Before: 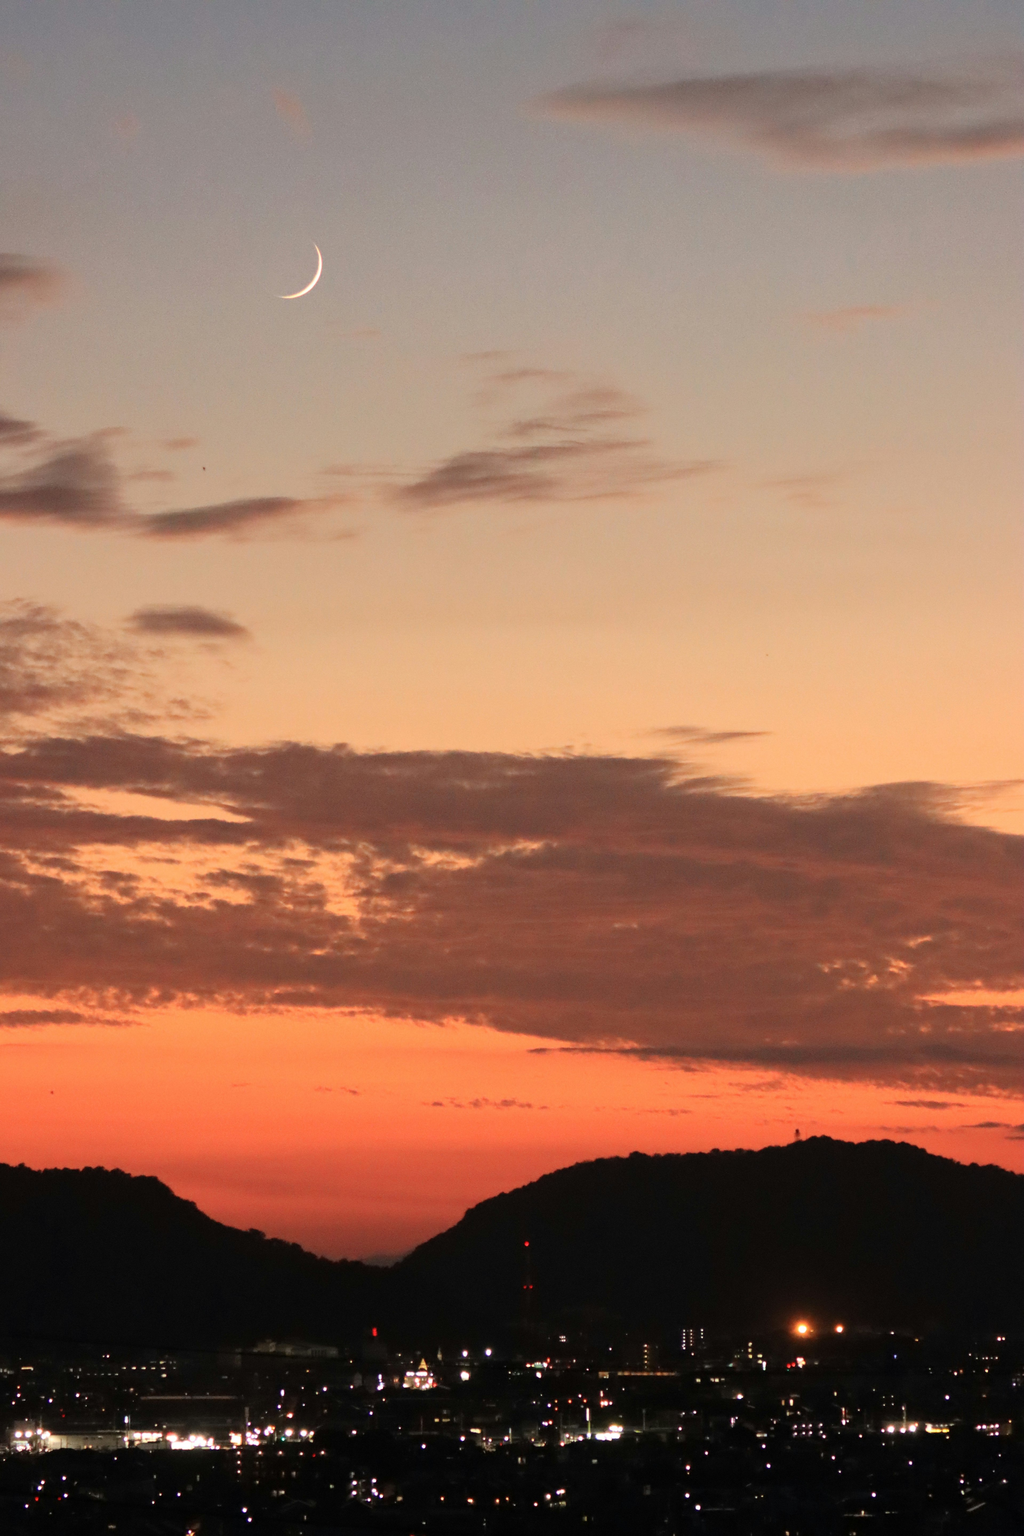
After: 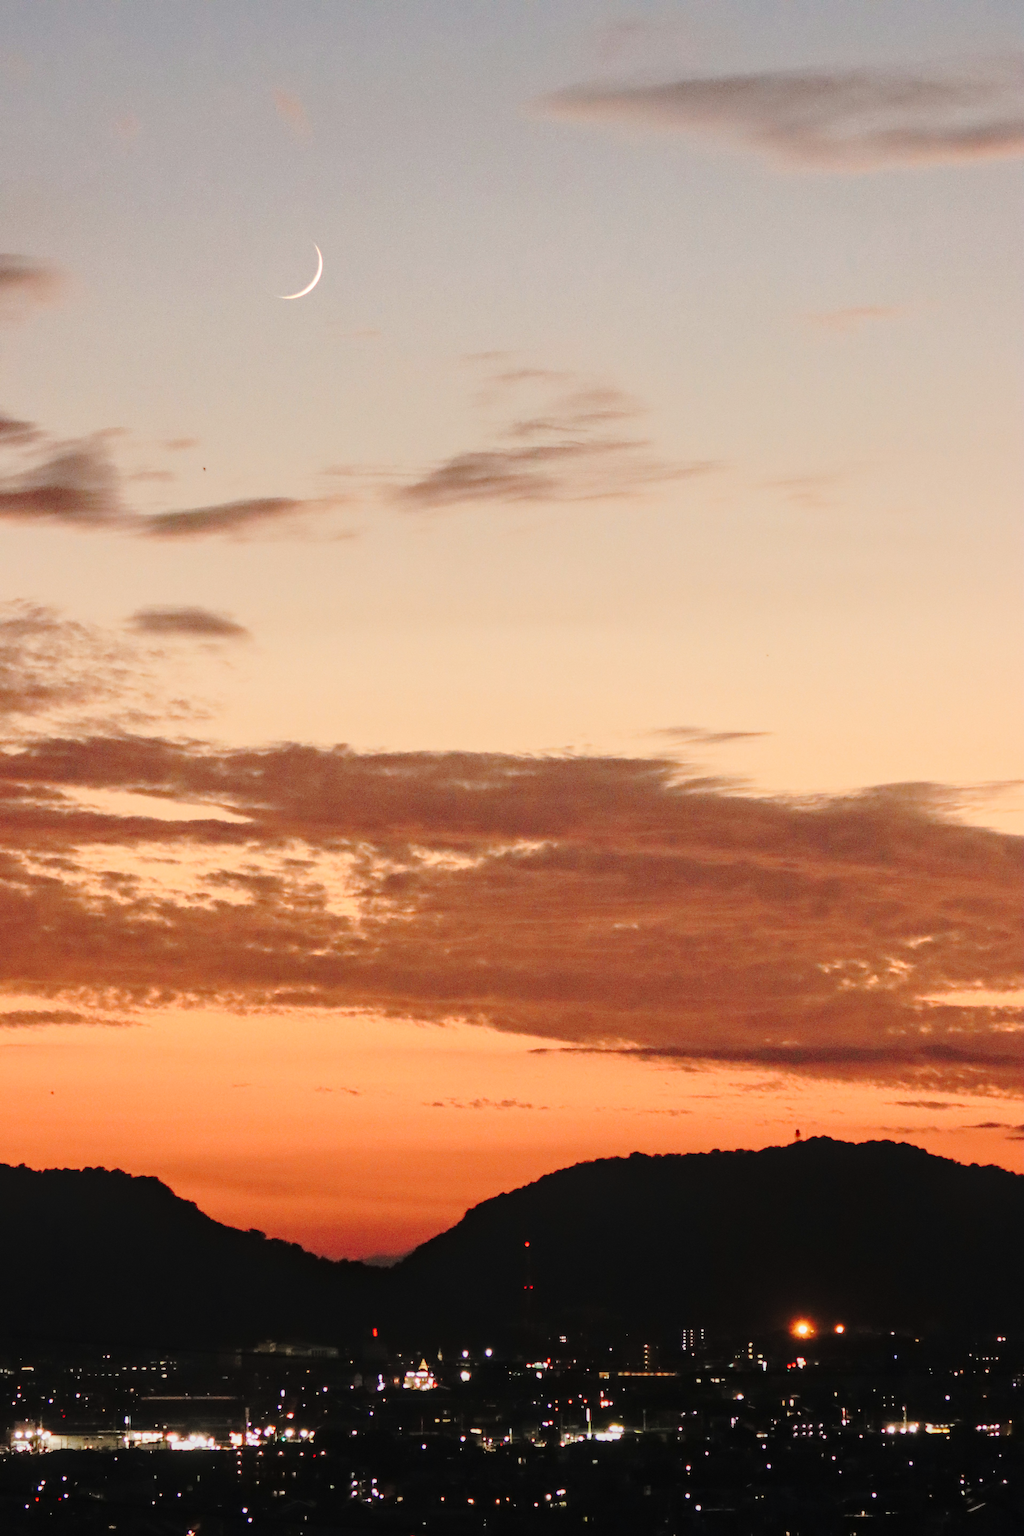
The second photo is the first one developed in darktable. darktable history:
tone curve: curves: ch0 [(0, 0.011) (0.104, 0.085) (0.236, 0.234) (0.398, 0.507) (0.498, 0.621) (0.65, 0.757) (0.835, 0.883) (1, 0.961)]; ch1 [(0, 0) (0.353, 0.344) (0.43, 0.401) (0.479, 0.476) (0.502, 0.502) (0.54, 0.542) (0.602, 0.613) (0.638, 0.668) (0.693, 0.727) (1, 1)]; ch2 [(0, 0) (0.34, 0.314) (0.434, 0.43) (0.5, 0.506) (0.521, 0.54) (0.54, 0.56) (0.595, 0.613) (0.644, 0.729) (1, 1)], preserve colors none
local contrast: on, module defaults
